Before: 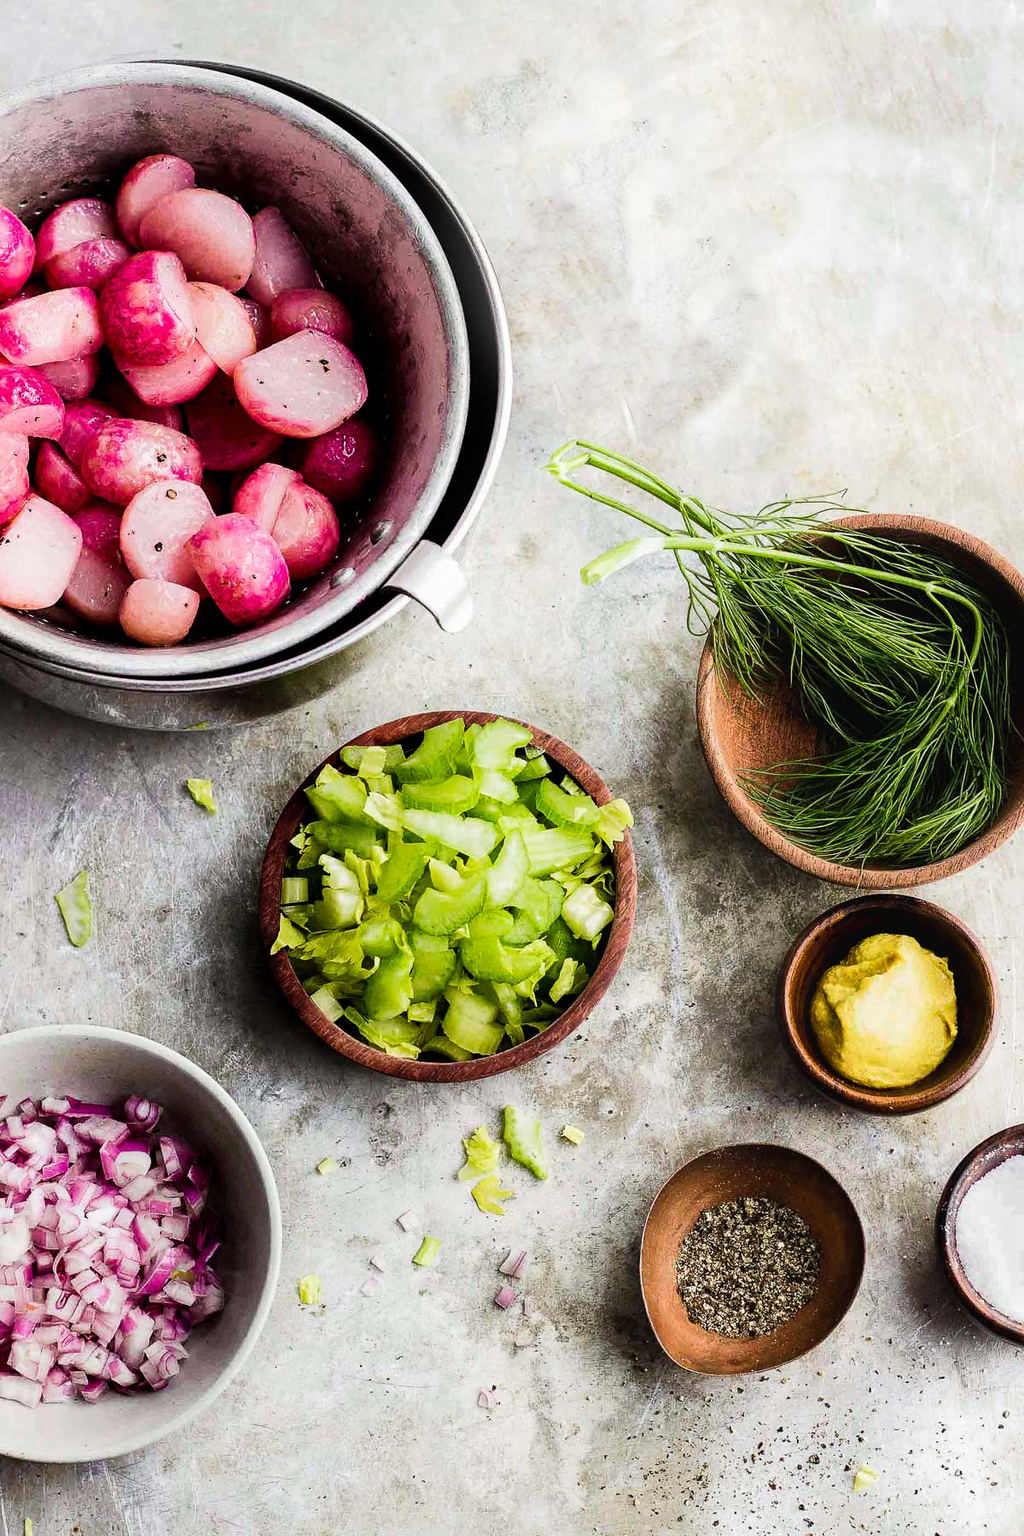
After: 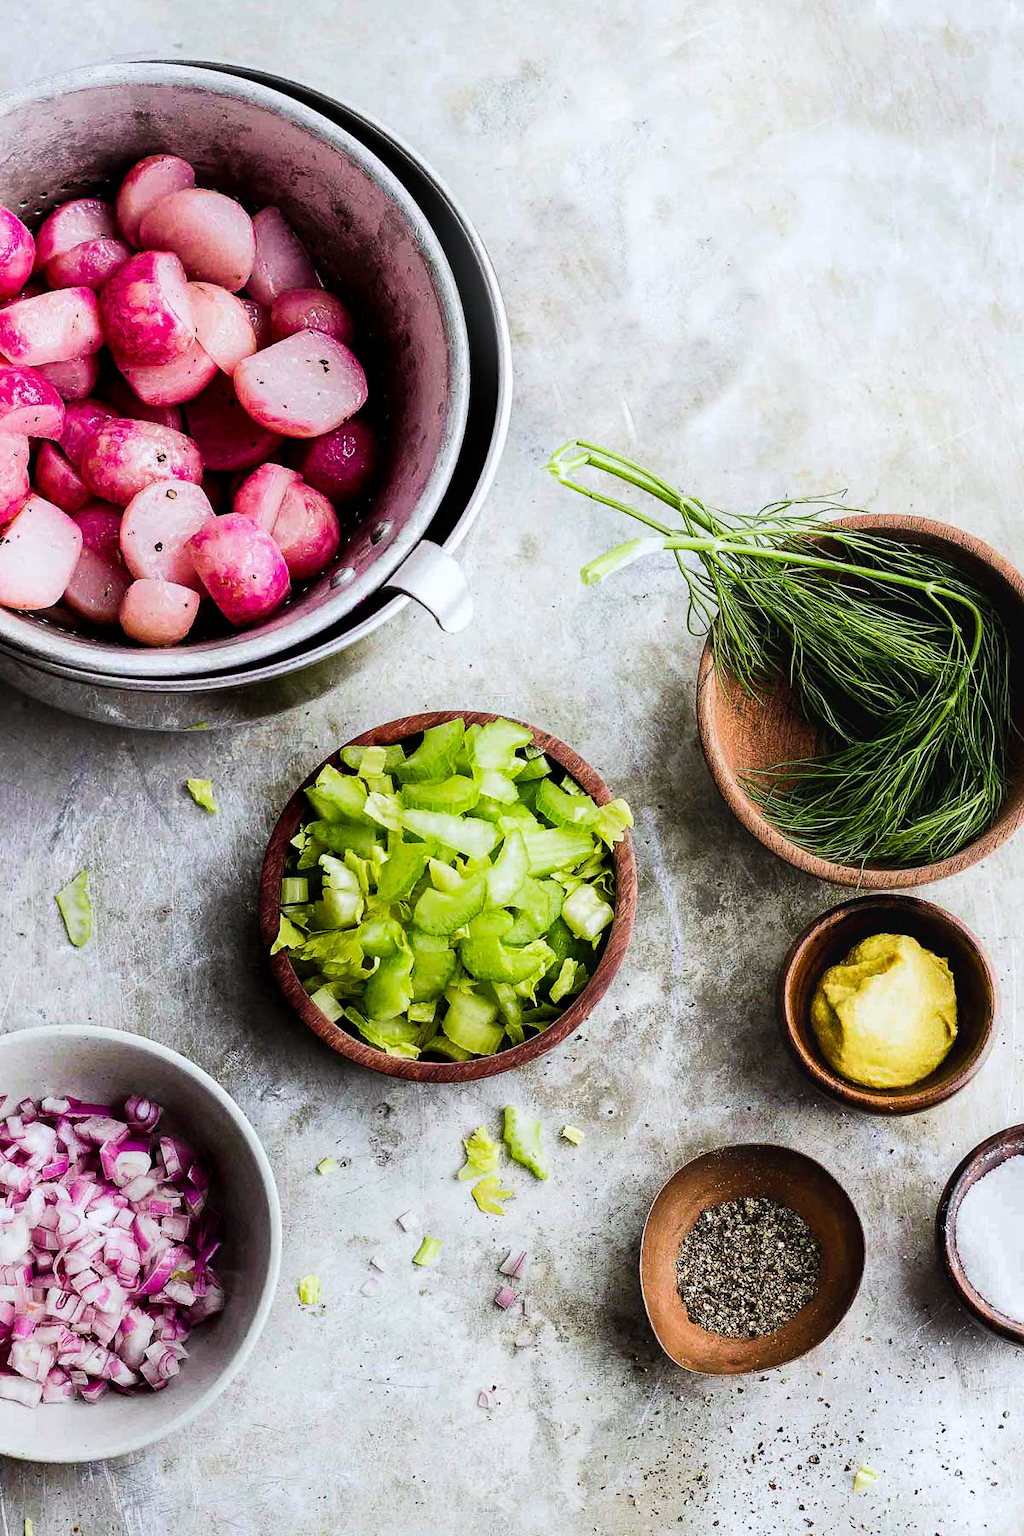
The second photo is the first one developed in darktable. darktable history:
white balance: red 0.976, blue 1.04
